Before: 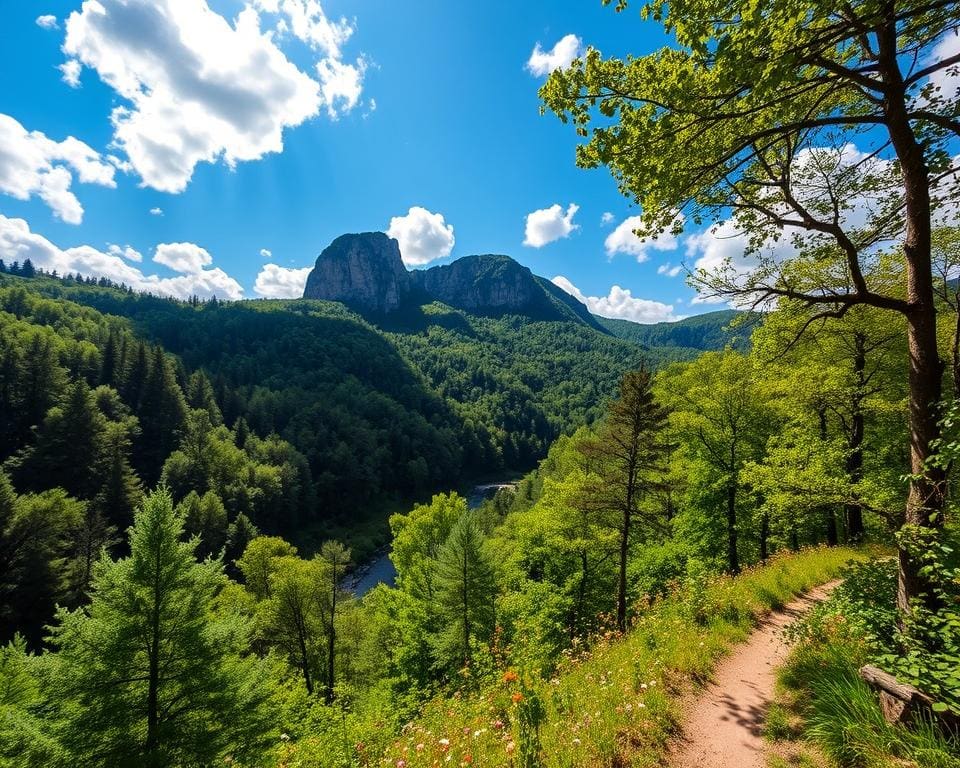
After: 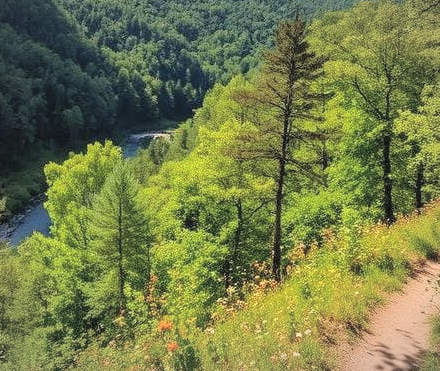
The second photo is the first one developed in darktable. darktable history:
exposure: exposure 0.236 EV, compensate highlight preservation false
contrast brightness saturation: brightness 0.28
vignetting: fall-off radius 100%, width/height ratio 1.337
crop: left 35.976%, top 45.819%, right 18.162%, bottom 5.807%
